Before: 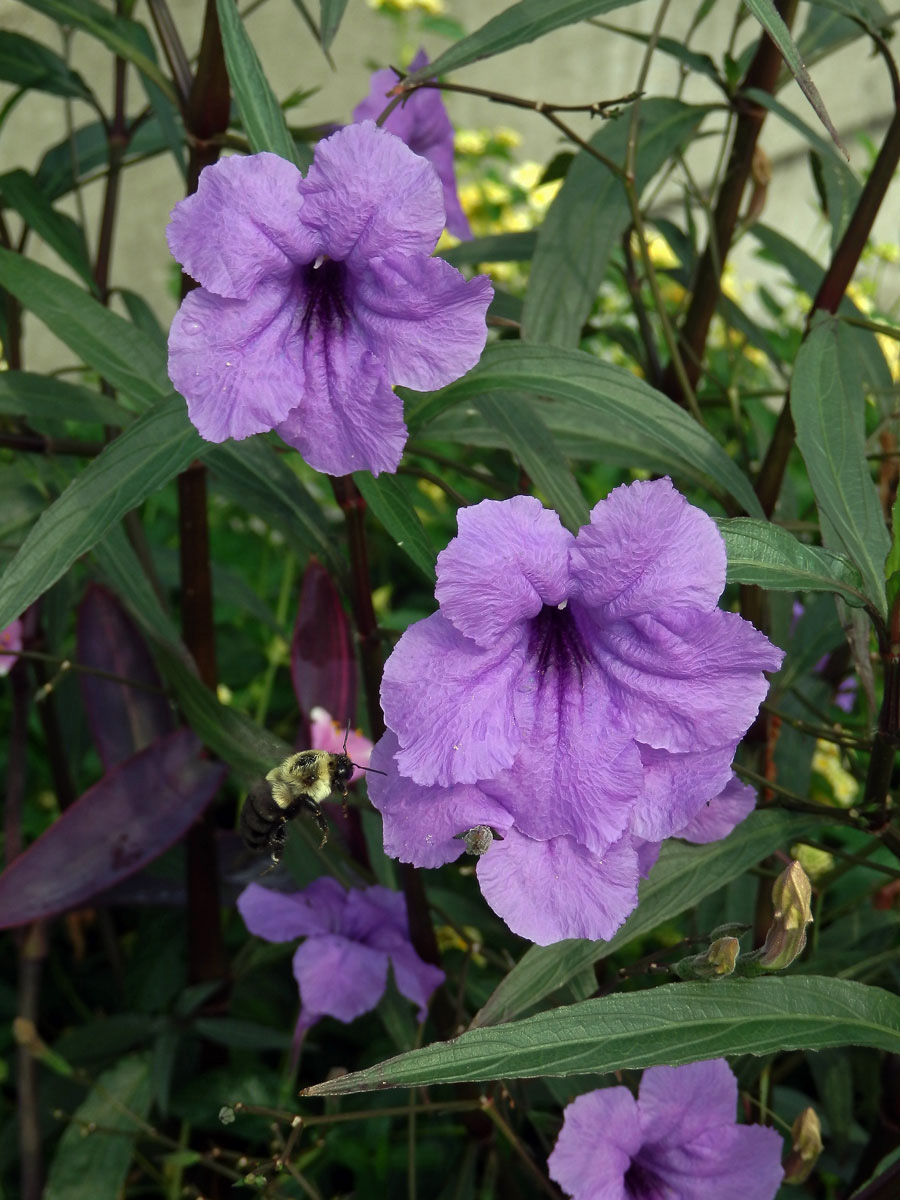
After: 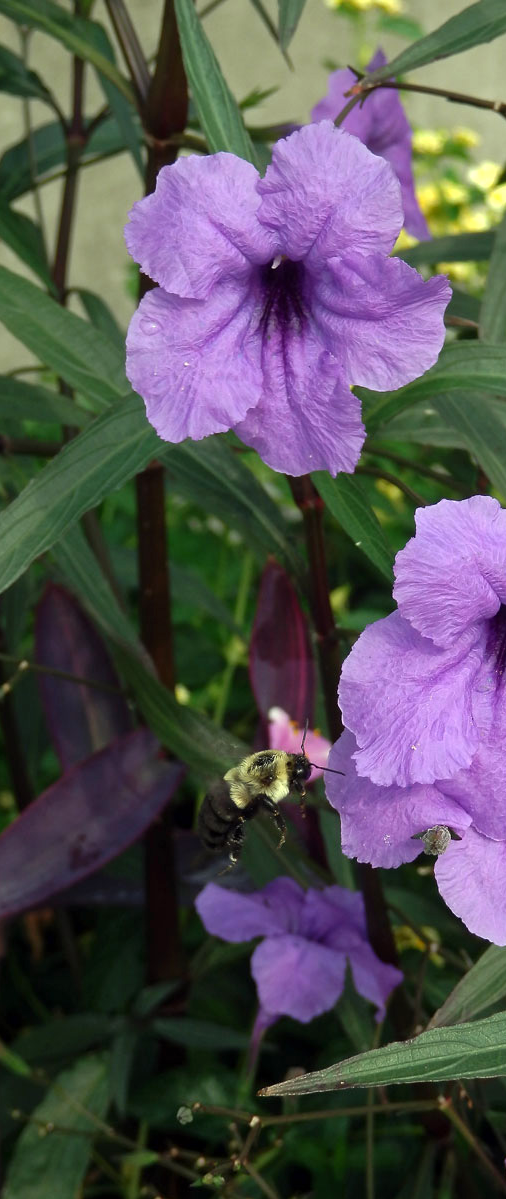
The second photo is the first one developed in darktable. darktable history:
exposure: exposure 0.203 EV, compensate highlight preservation false
crop: left 4.726%, right 38.944%
